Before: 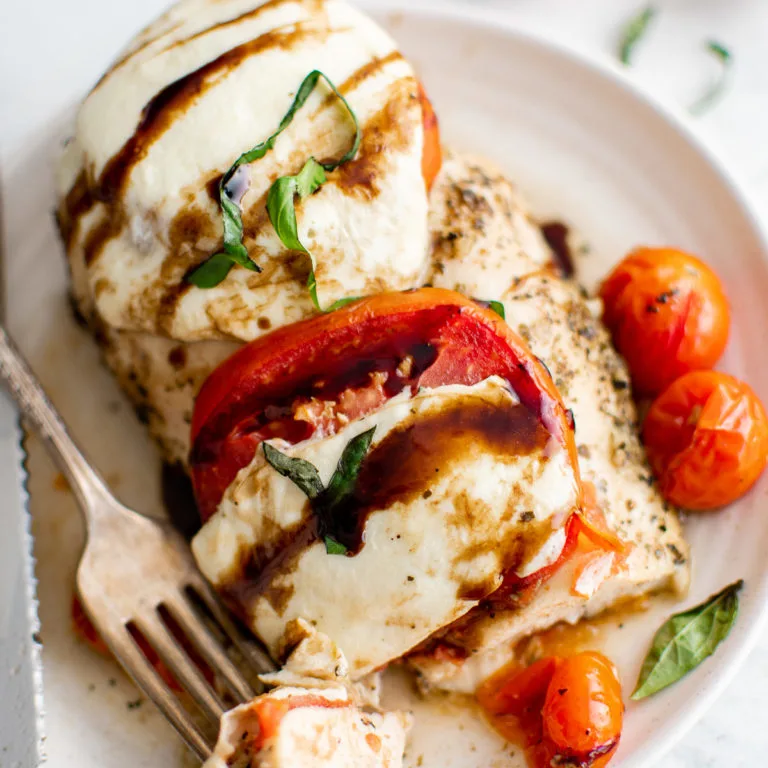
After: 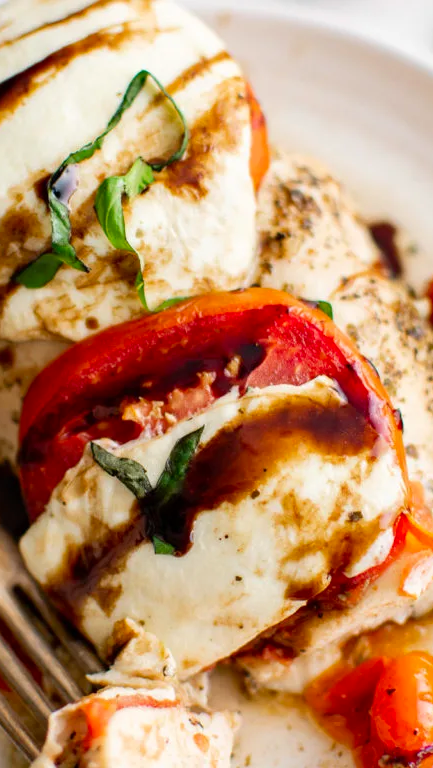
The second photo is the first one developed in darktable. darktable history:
contrast brightness saturation: saturation 0.097
crop and rotate: left 22.475%, right 21.125%
